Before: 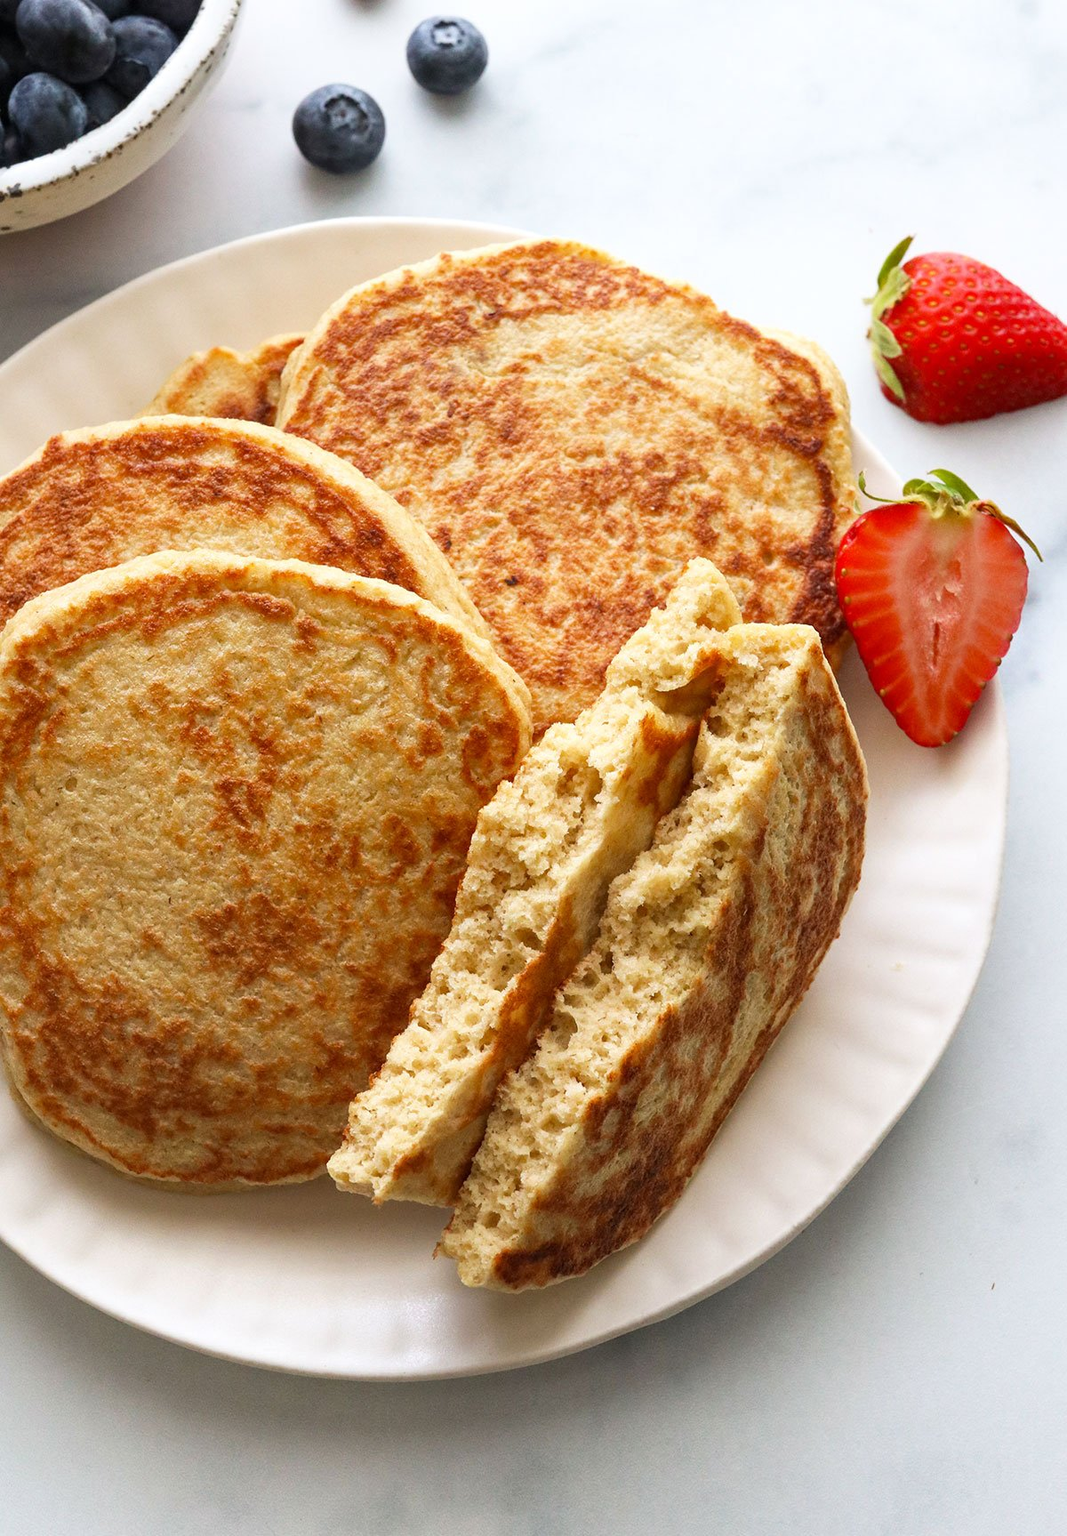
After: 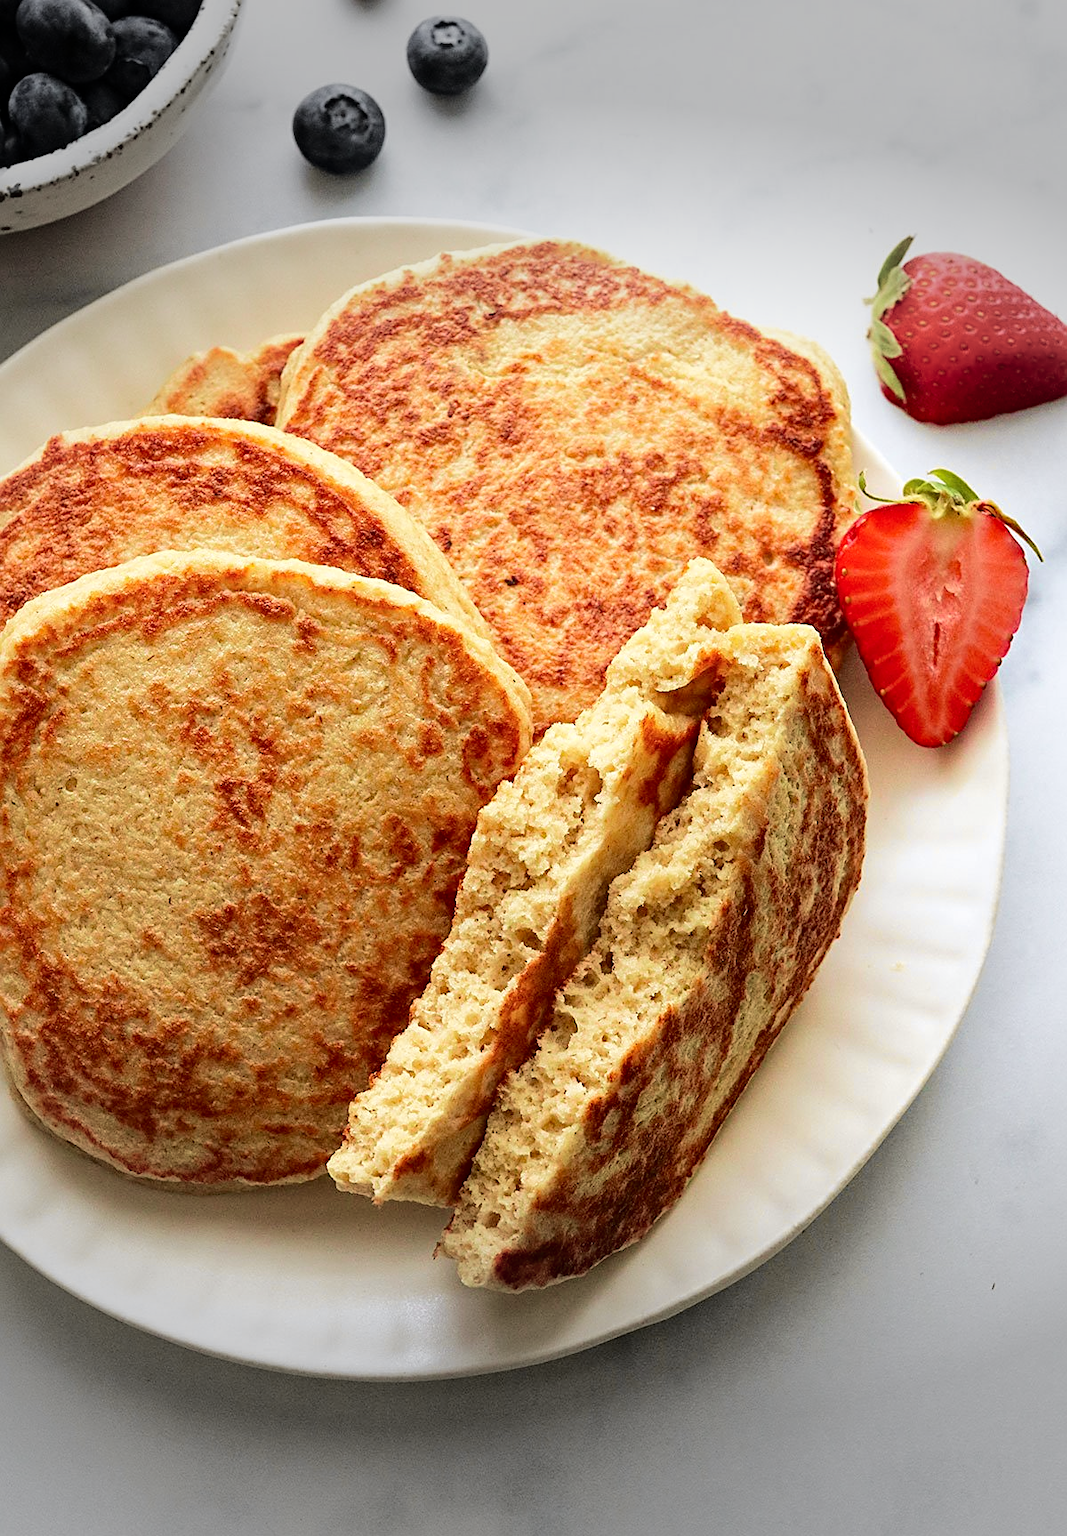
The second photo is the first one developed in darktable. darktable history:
velvia: on, module defaults
sharpen: on, module defaults
tone curve: curves: ch0 [(0.003, 0) (0.066, 0.031) (0.16, 0.089) (0.269, 0.218) (0.395, 0.408) (0.517, 0.56) (0.684, 0.734) (0.791, 0.814) (1, 1)]; ch1 [(0, 0) (0.164, 0.115) (0.337, 0.332) (0.39, 0.398) (0.464, 0.461) (0.501, 0.5) (0.507, 0.5) (0.534, 0.532) (0.577, 0.59) (0.652, 0.681) (0.733, 0.764) (0.819, 0.823) (1, 1)]; ch2 [(0, 0) (0.337, 0.382) (0.464, 0.476) (0.501, 0.5) (0.527, 0.54) (0.551, 0.565) (0.628, 0.632) (0.689, 0.686) (1, 1)], color space Lab, independent channels, preserve colors none
vignetting: fall-off start 79.43%, saturation -0.649, width/height ratio 1.327, unbound false
haze removal: compatibility mode true, adaptive false
